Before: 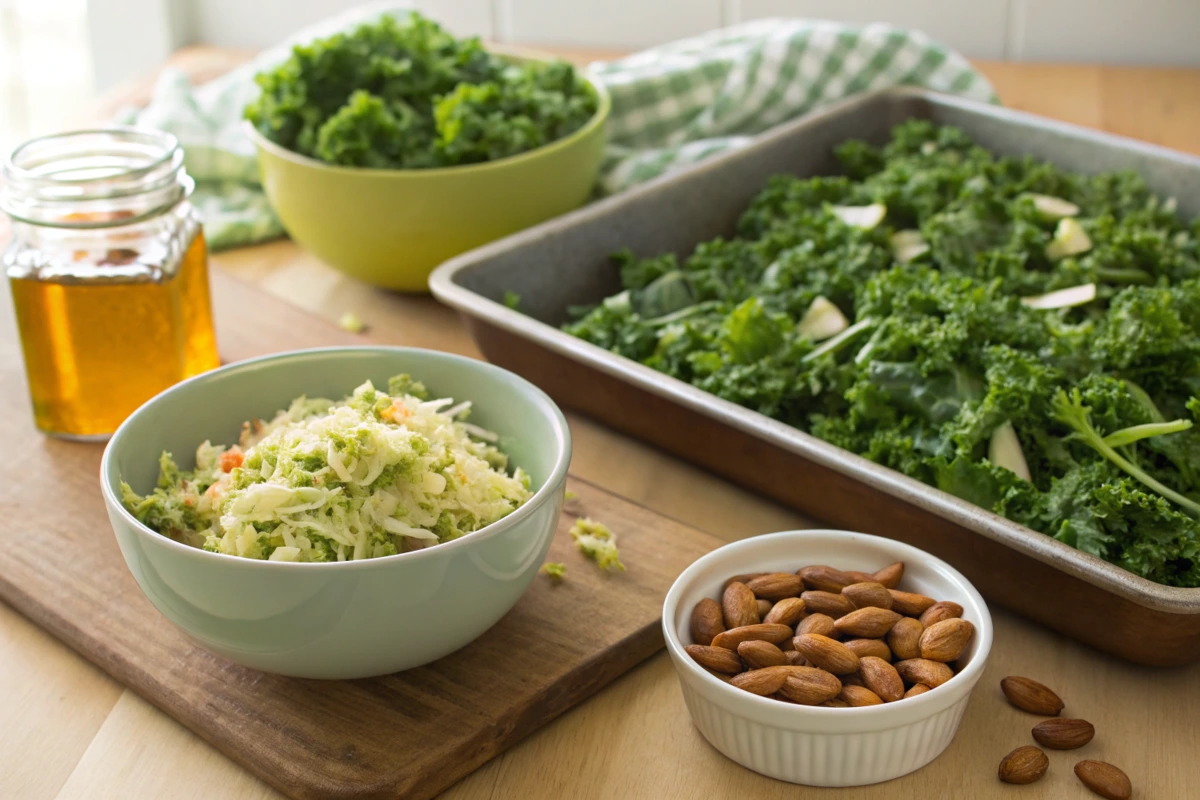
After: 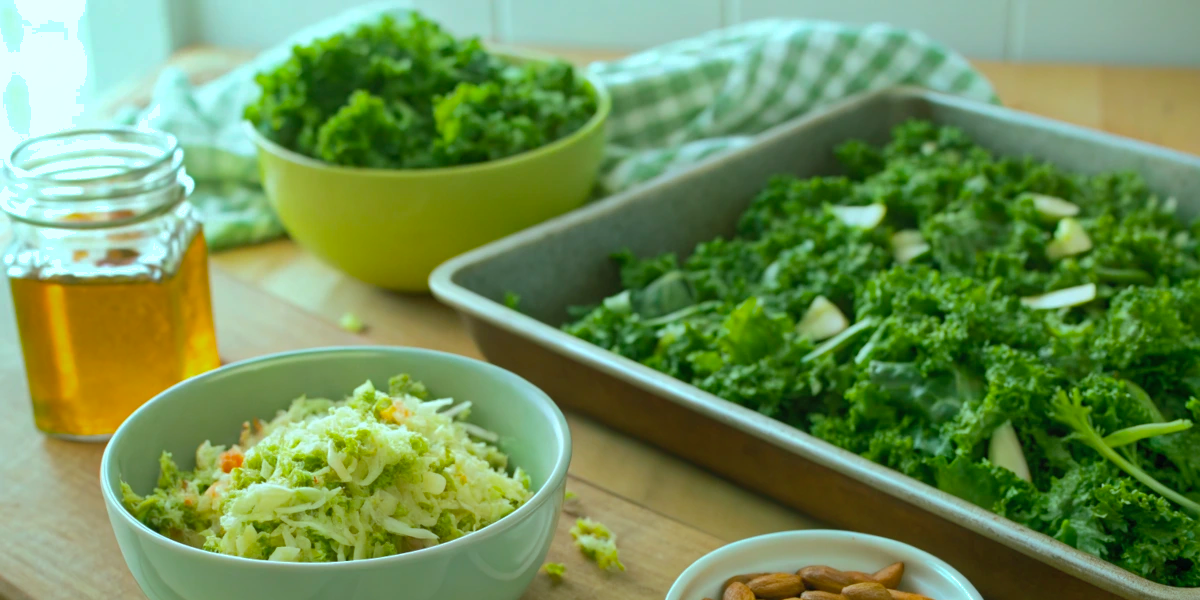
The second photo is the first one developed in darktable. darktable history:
shadows and highlights: on, module defaults
color balance rgb: shadows lift › chroma 11.71%, shadows lift › hue 133.46°, highlights gain › chroma 4%, highlights gain › hue 200.2°, perceptual saturation grading › global saturation 18.05%
crop: bottom 24.988%
